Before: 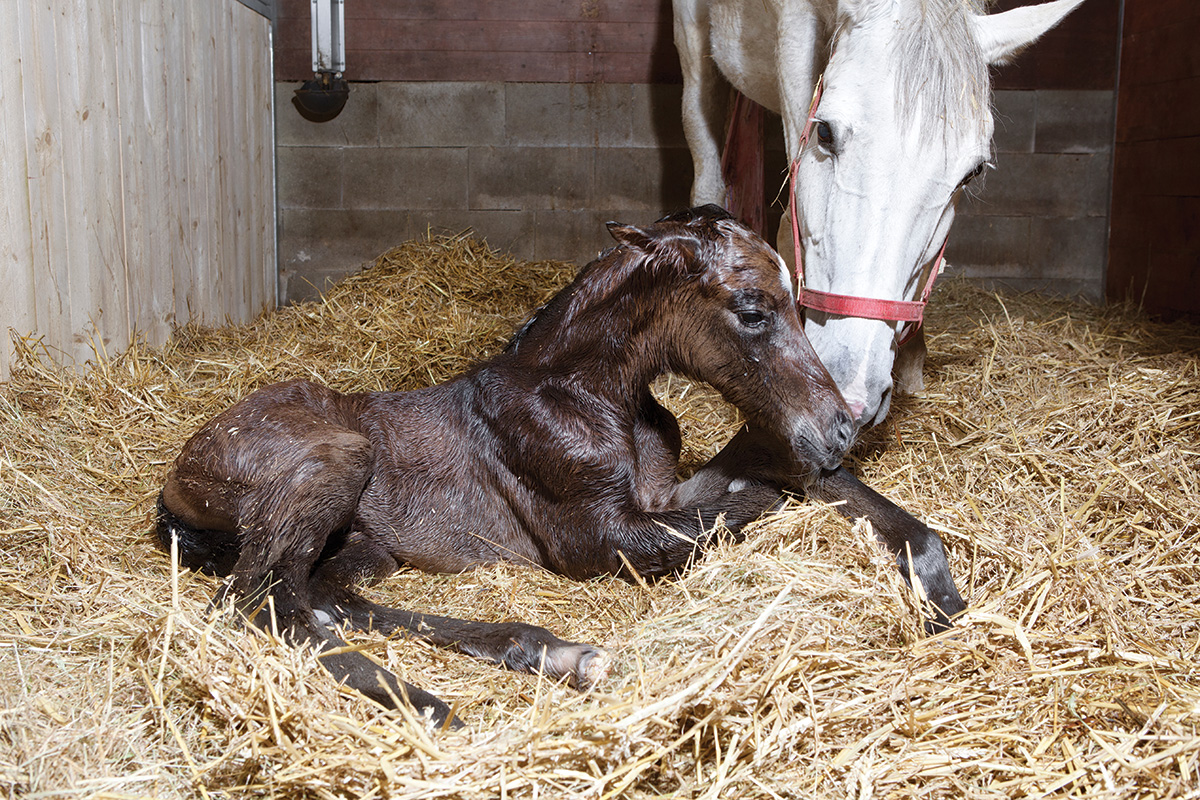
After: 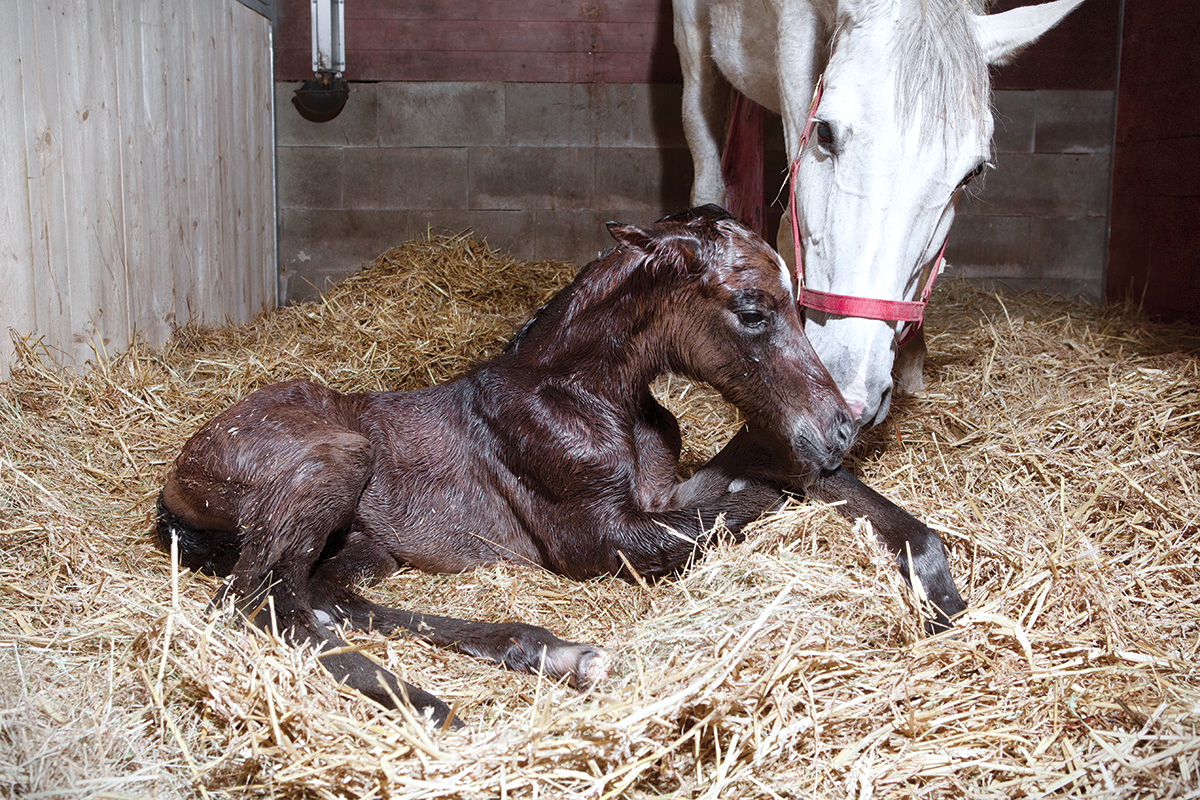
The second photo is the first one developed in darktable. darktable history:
vignetting: fall-off start 100%, brightness -0.406, saturation -0.3, width/height ratio 1.324, dithering 8-bit output, unbound false
color contrast: blue-yellow contrast 0.62
white balance: red 0.976, blue 1.04
color balance rgb: linear chroma grading › global chroma 8.12%, perceptual saturation grading › global saturation 9.07%, perceptual saturation grading › highlights -13.84%, perceptual saturation grading › mid-tones 14.88%, perceptual saturation grading › shadows 22.8%, perceptual brilliance grading › highlights 2.61%, global vibrance 12.07%
